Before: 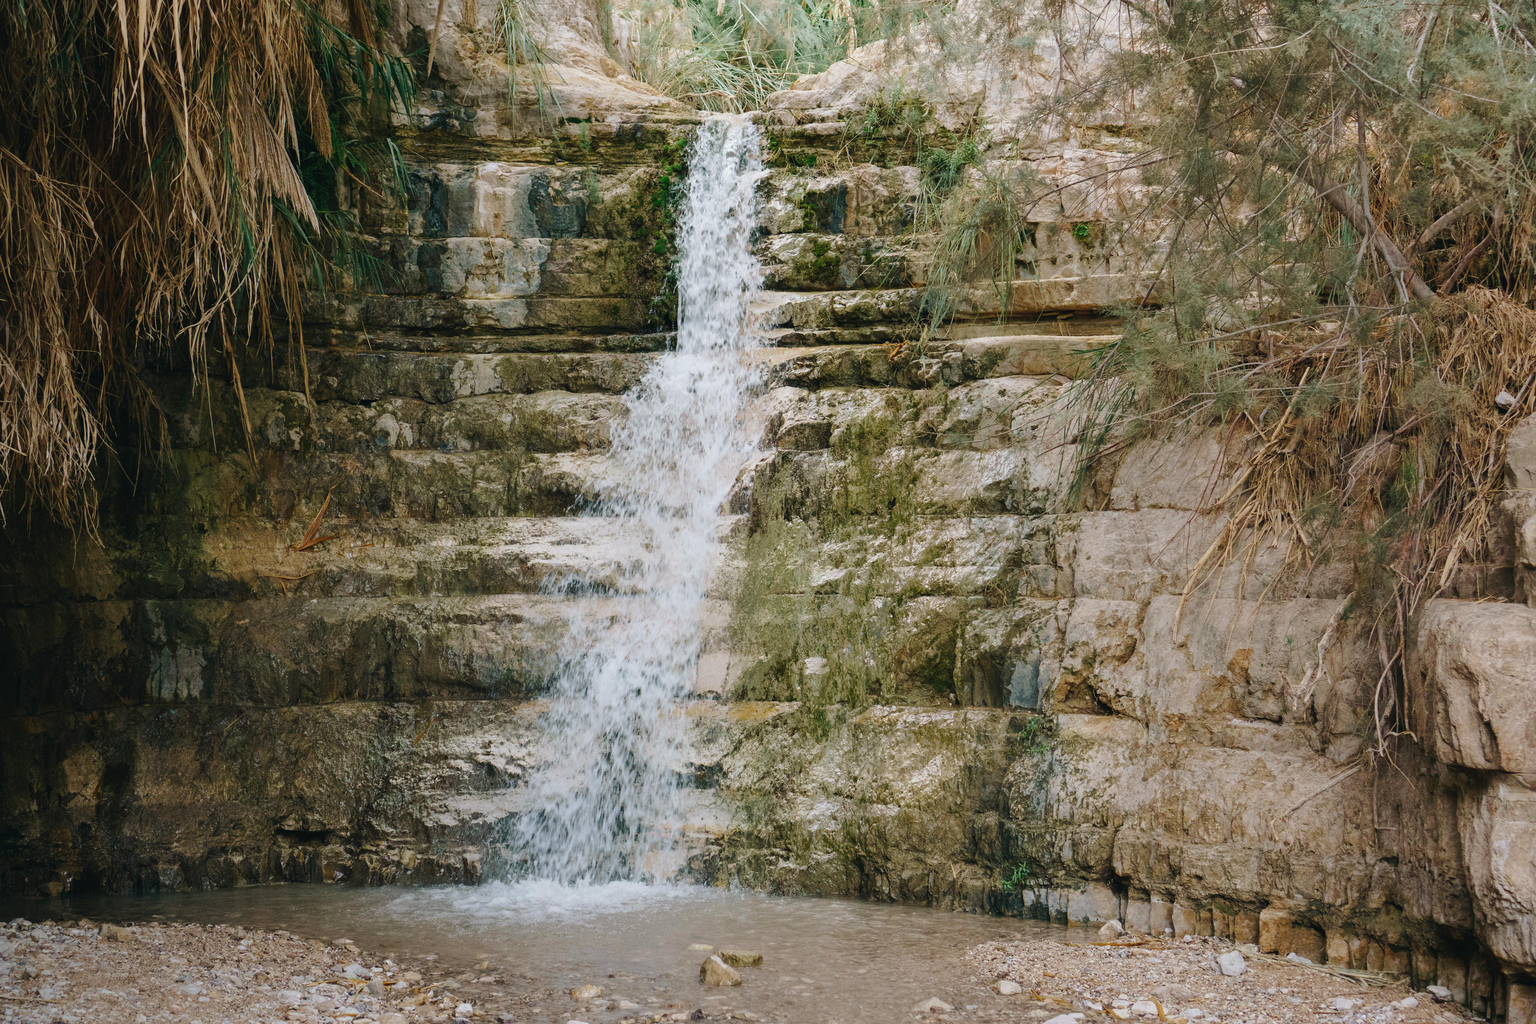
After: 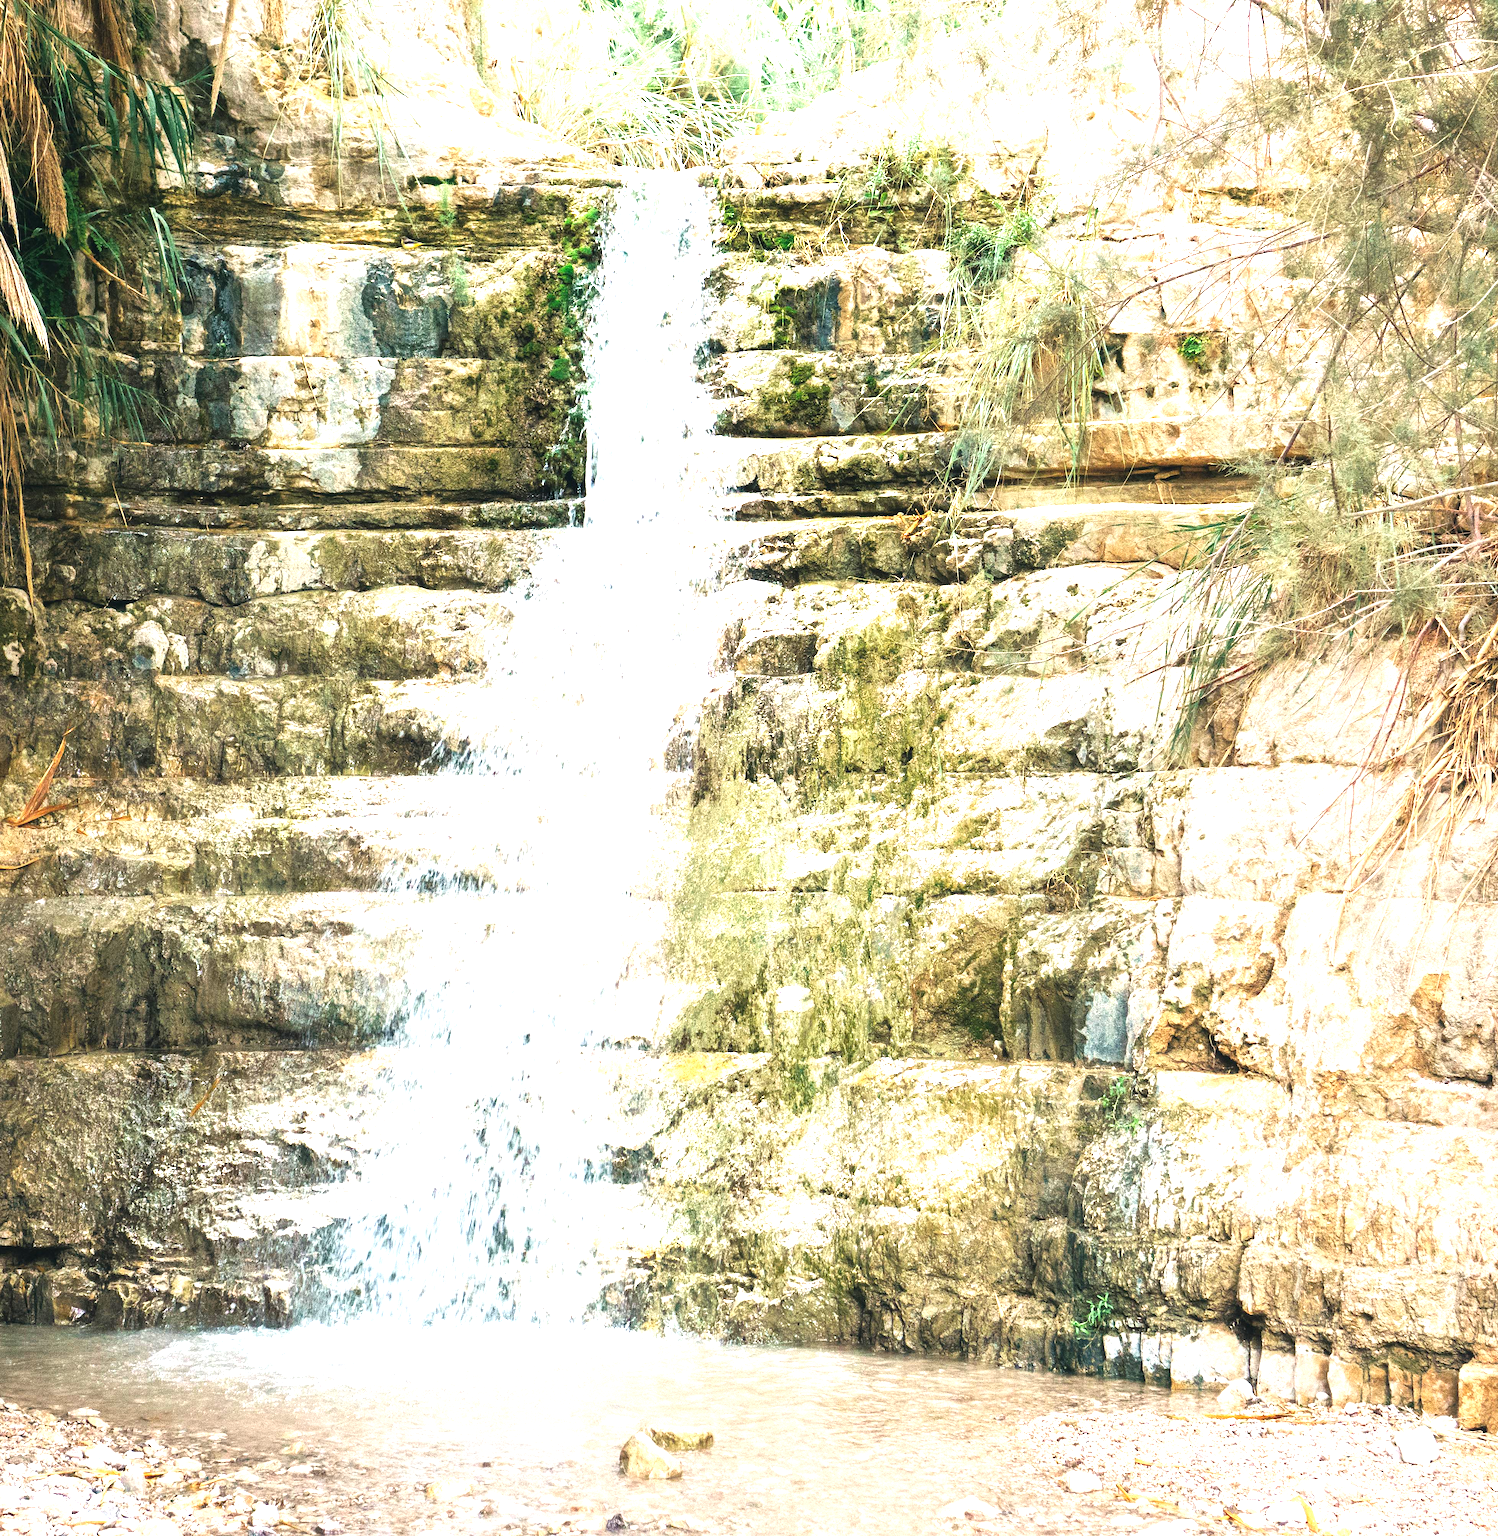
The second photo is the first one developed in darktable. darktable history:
crop and rotate: left 18.706%, right 16.235%
exposure: black level correction 0, exposure 1.28 EV, compensate highlight preservation false
tone equalizer: -8 EV -0.721 EV, -7 EV -0.694 EV, -6 EV -0.582 EV, -5 EV -0.363 EV, -3 EV 0.386 EV, -2 EV 0.6 EV, -1 EV 0.693 EV, +0 EV 0.744 EV
